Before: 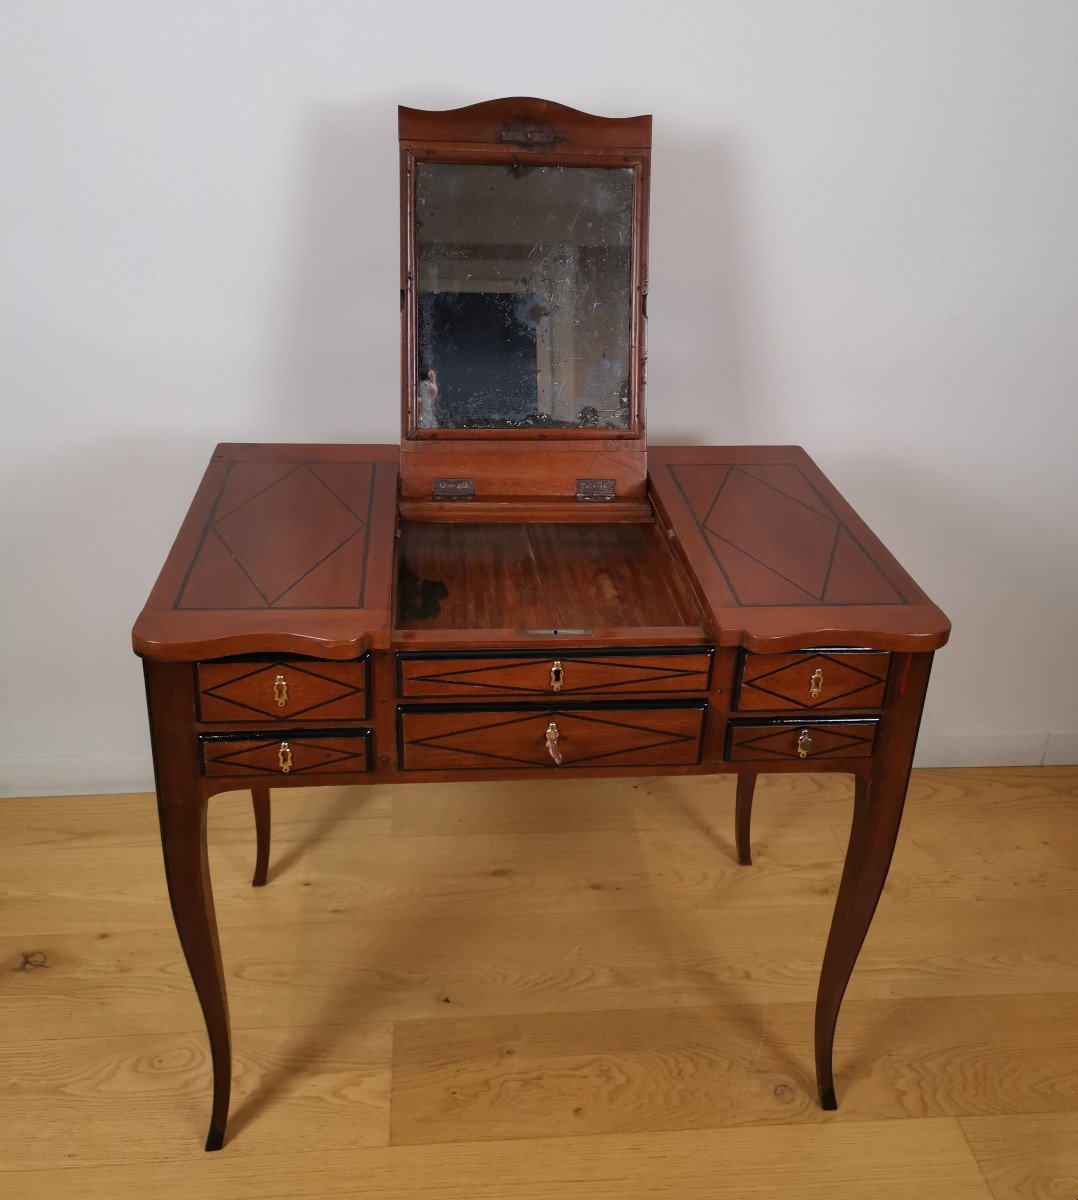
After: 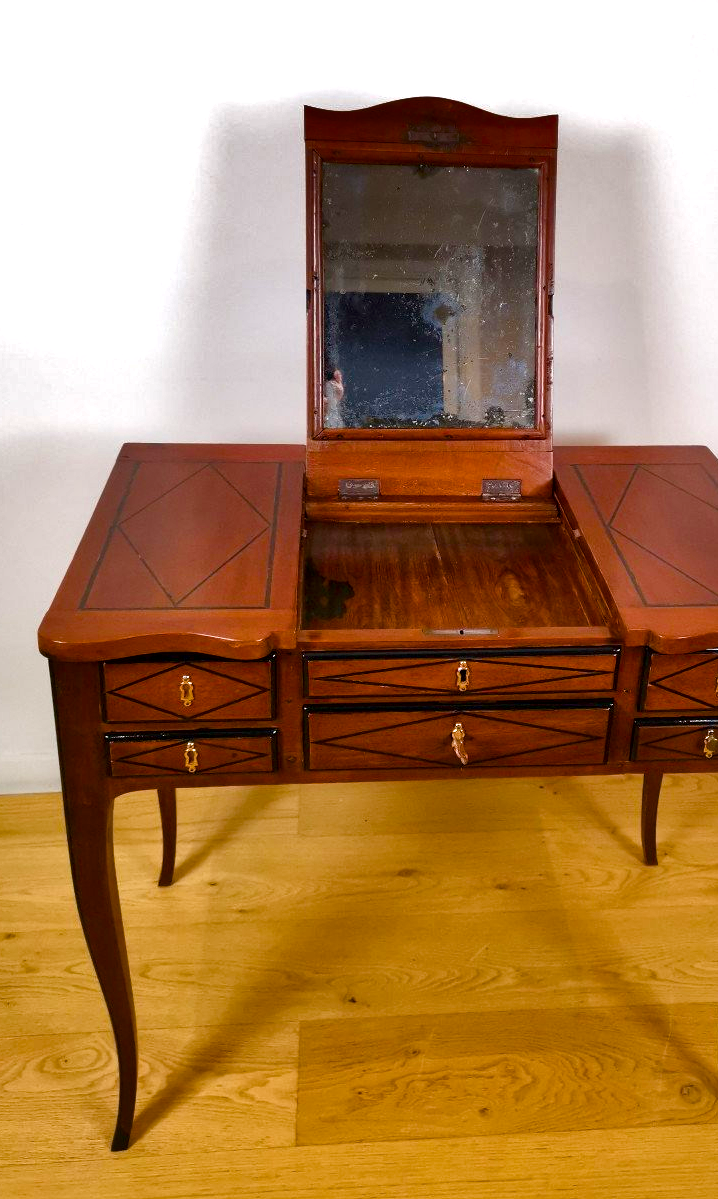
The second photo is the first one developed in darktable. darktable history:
crop and rotate: left 8.786%, right 24.548%
color balance rgb: linear chroma grading › shadows -2.2%, linear chroma grading › highlights -15%, linear chroma grading › global chroma -10%, linear chroma grading › mid-tones -10%, perceptual saturation grading › global saturation 45%, perceptual saturation grading › highlights -50%, perceptual saturation grading › shadows 30%, perceptual brilliance grading › global brilliance 18%, global vibrance 45%
shadows and highlights: radius 171.16, shadows 27, white point adjustment 3.13, highlights -67.95, soften with gaussian
local contrast: mode bilateral grid, contrast 20, coarseness 50, detail 132%, midtone range 0.2
